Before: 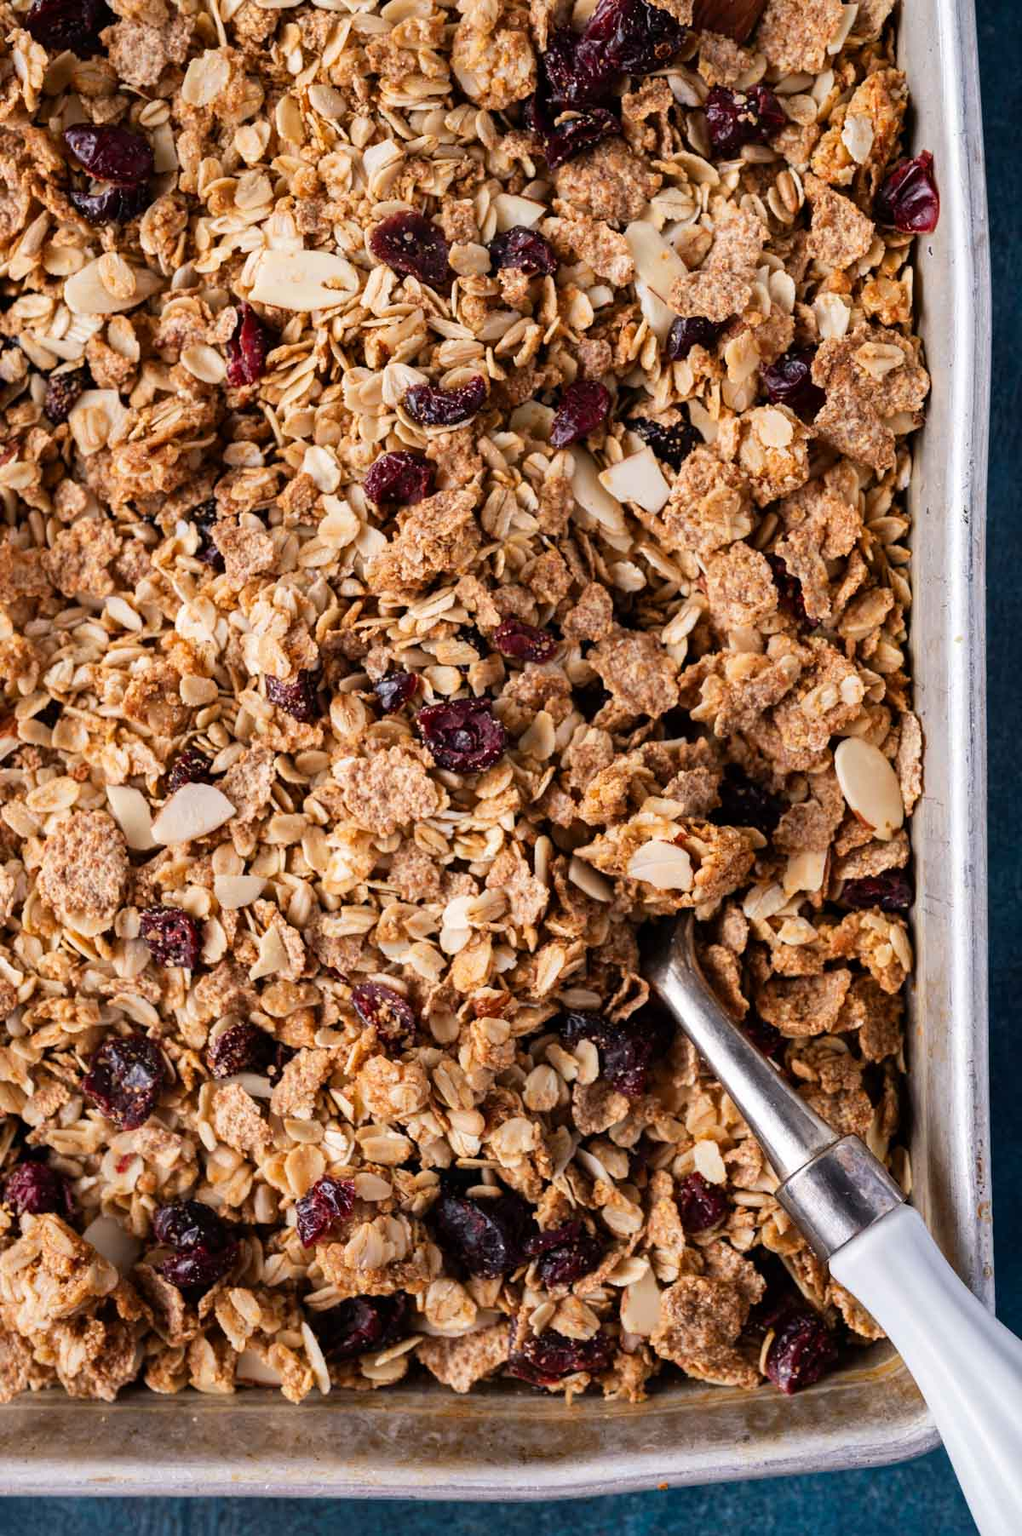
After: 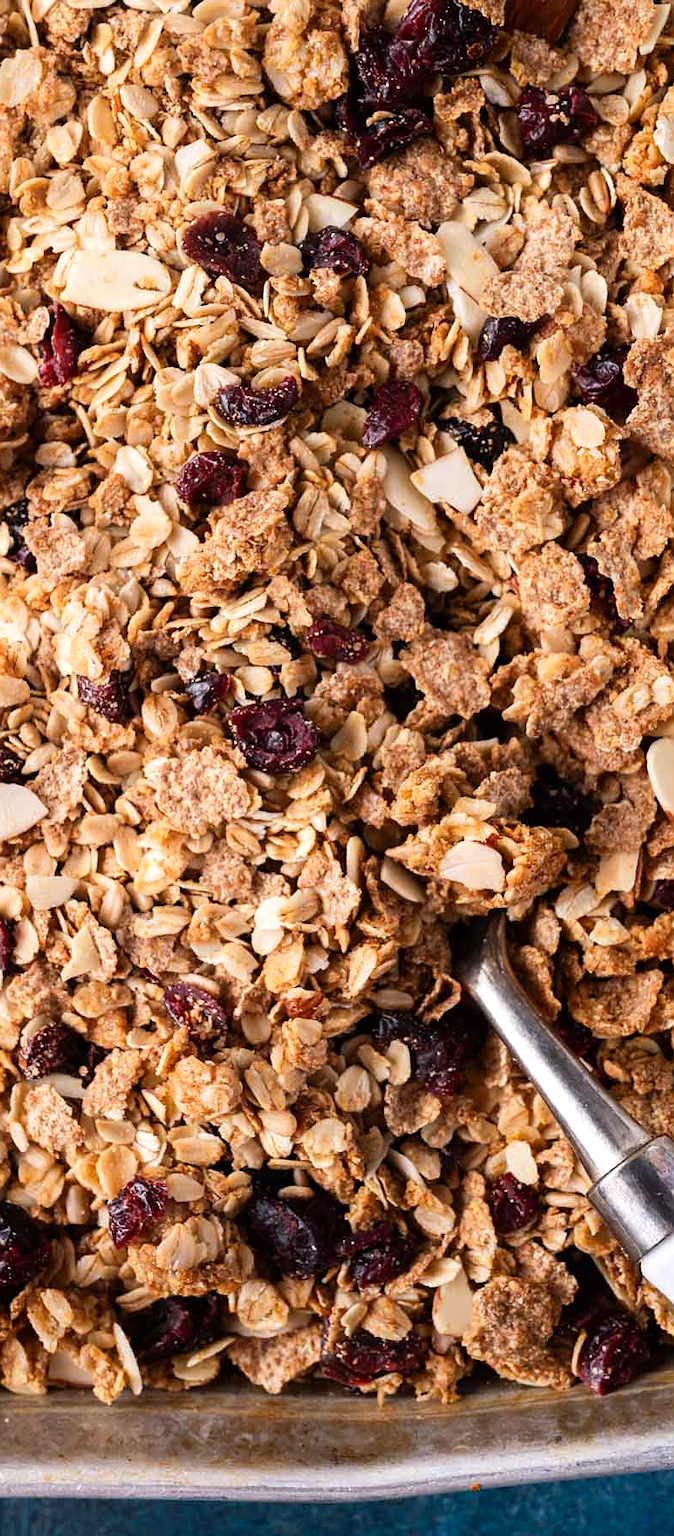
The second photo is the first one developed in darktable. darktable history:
shadows and highlights: shadows -90, highlights 90, soften with gaussian
crop and rotate: left 18.442%, right 15.508%
sharpen: radius 1
exposure: exposure 0.2 EV, compensate highlight preservation false
